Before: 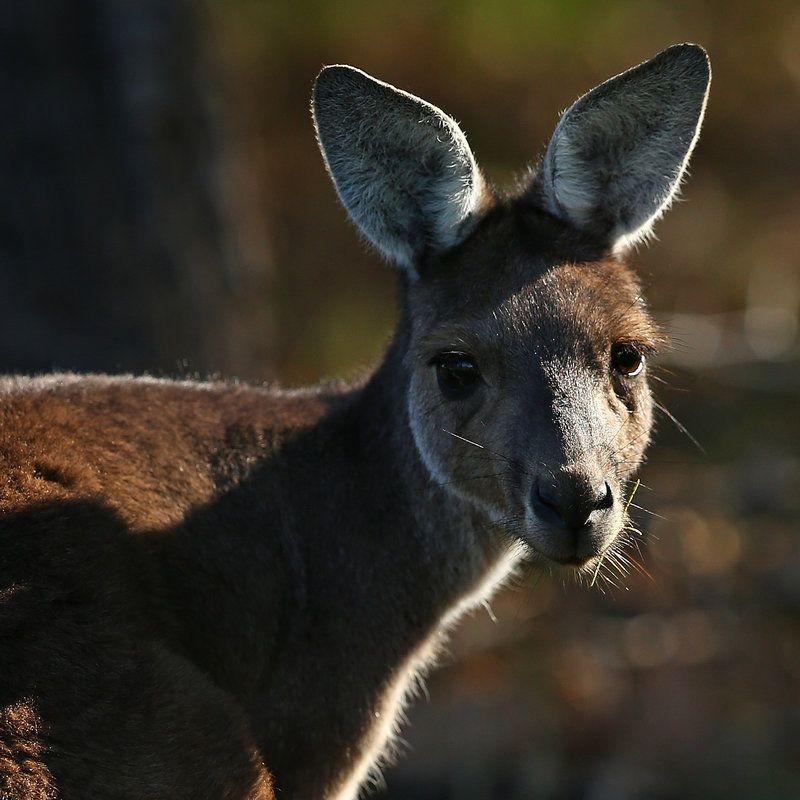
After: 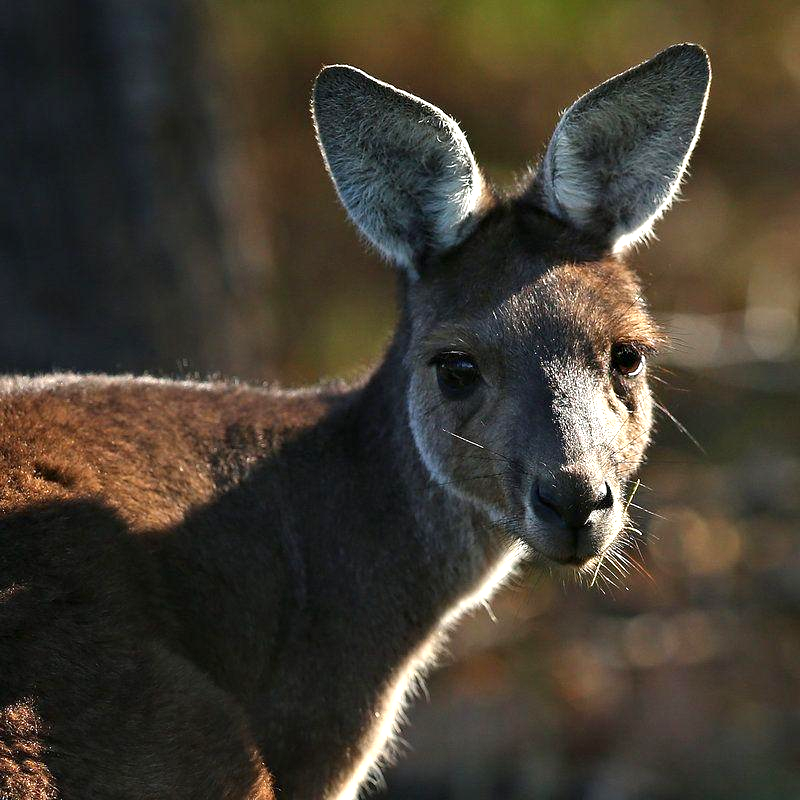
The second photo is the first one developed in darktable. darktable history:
contrast equalizer: octaves 7, y [[0.6 ×6], [0.55 ×6], [0 ×6], [0 ×6], [0 ×6]], mix 0.15
exposure: exposure 0.6 EV, compensate highlight preservation false
